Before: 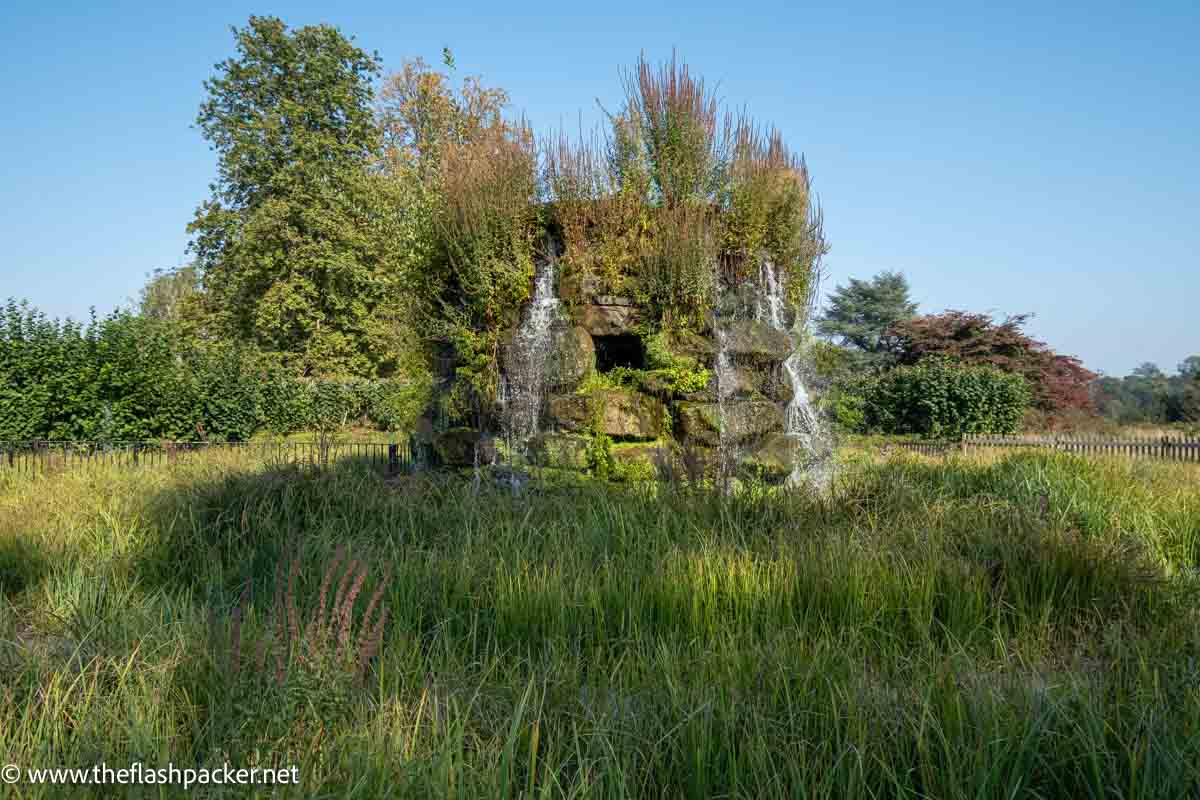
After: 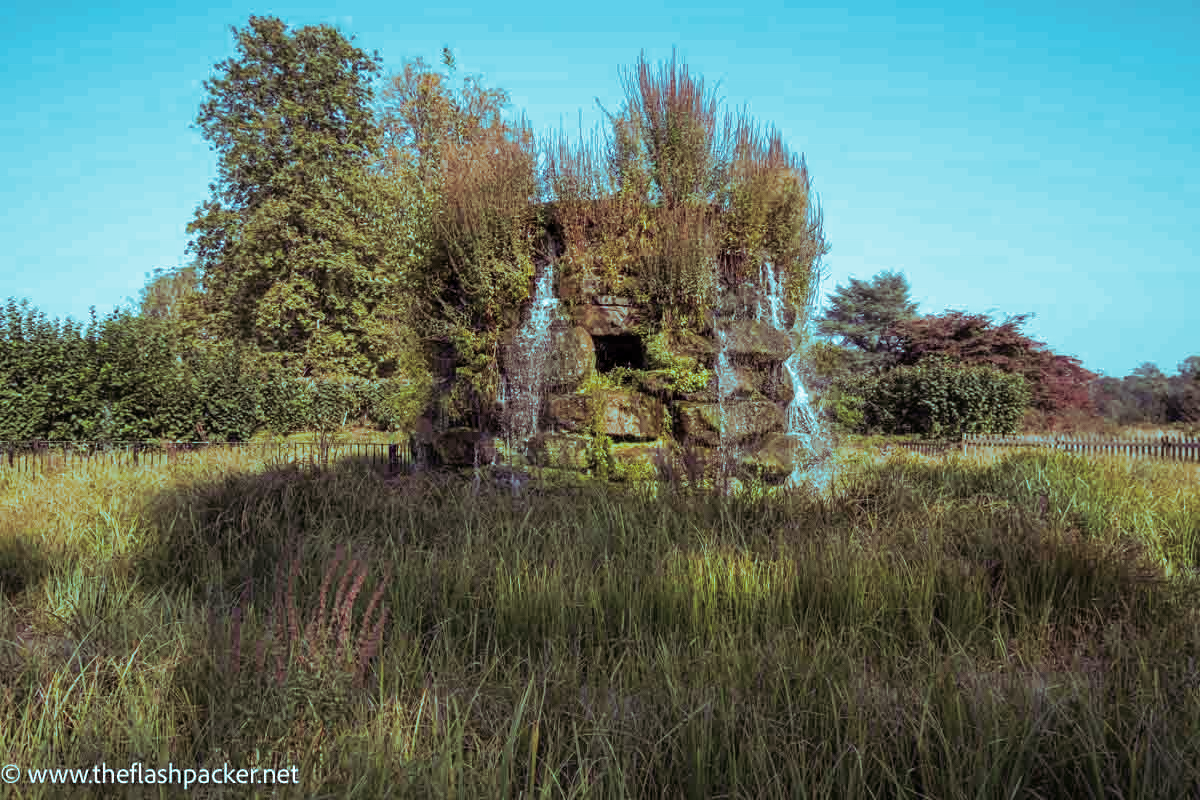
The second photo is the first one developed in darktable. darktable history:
rgb curve: mode RGB, independent channels
split-toning: shadows › hue 327.6°, highlights › hue 198°, highlights › saturation 0.55, balance -21.25, compress 0%
